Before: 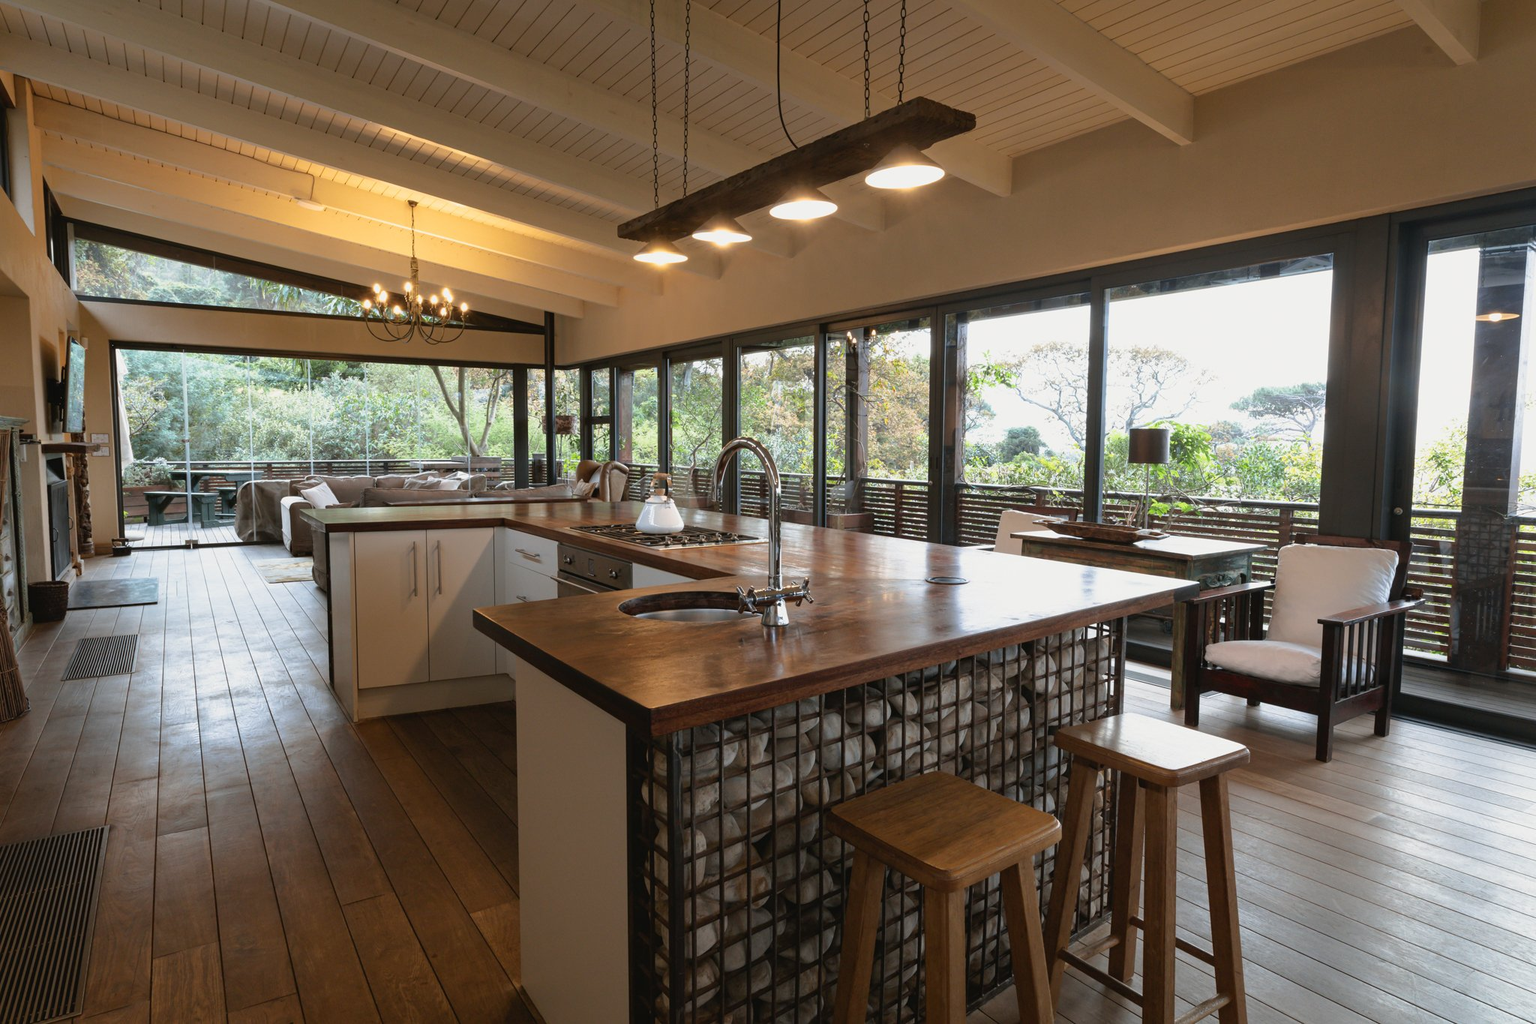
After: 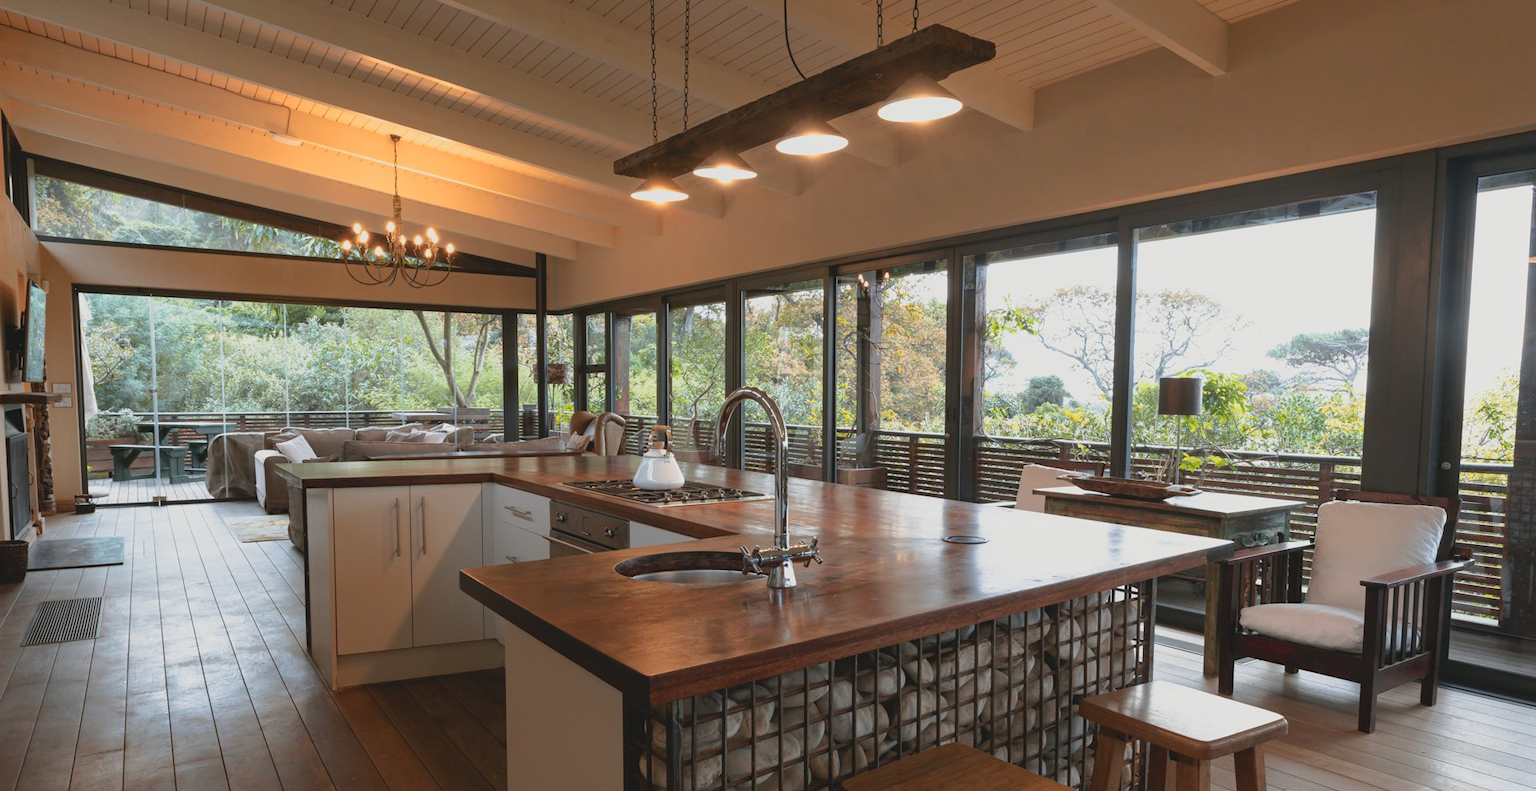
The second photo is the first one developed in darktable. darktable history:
crop: left 2.737%, top 7.287%, right 3.421%, bottom 20.179%
local contrast: mode bilateral grid, contrast 100, coarseness 100, detail 91%, midtone range 0.2
color zones: curves: ch1 [(0.235, 0.558) (0.75, 0.5)]; ch2 [(0.25, 0.462) (0.749, 0.457)], mix 40.67%
contrast brightness saturation: contrast -0.1, saturation -0.1
